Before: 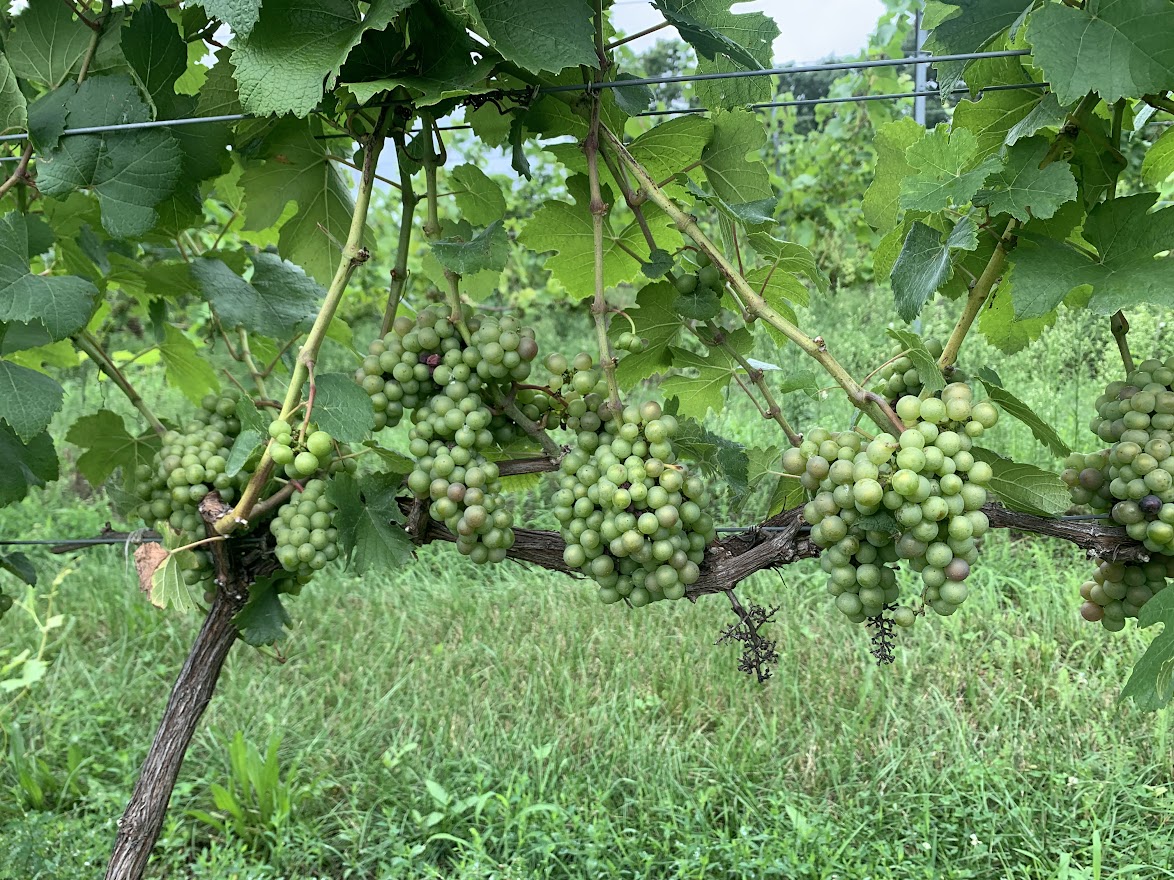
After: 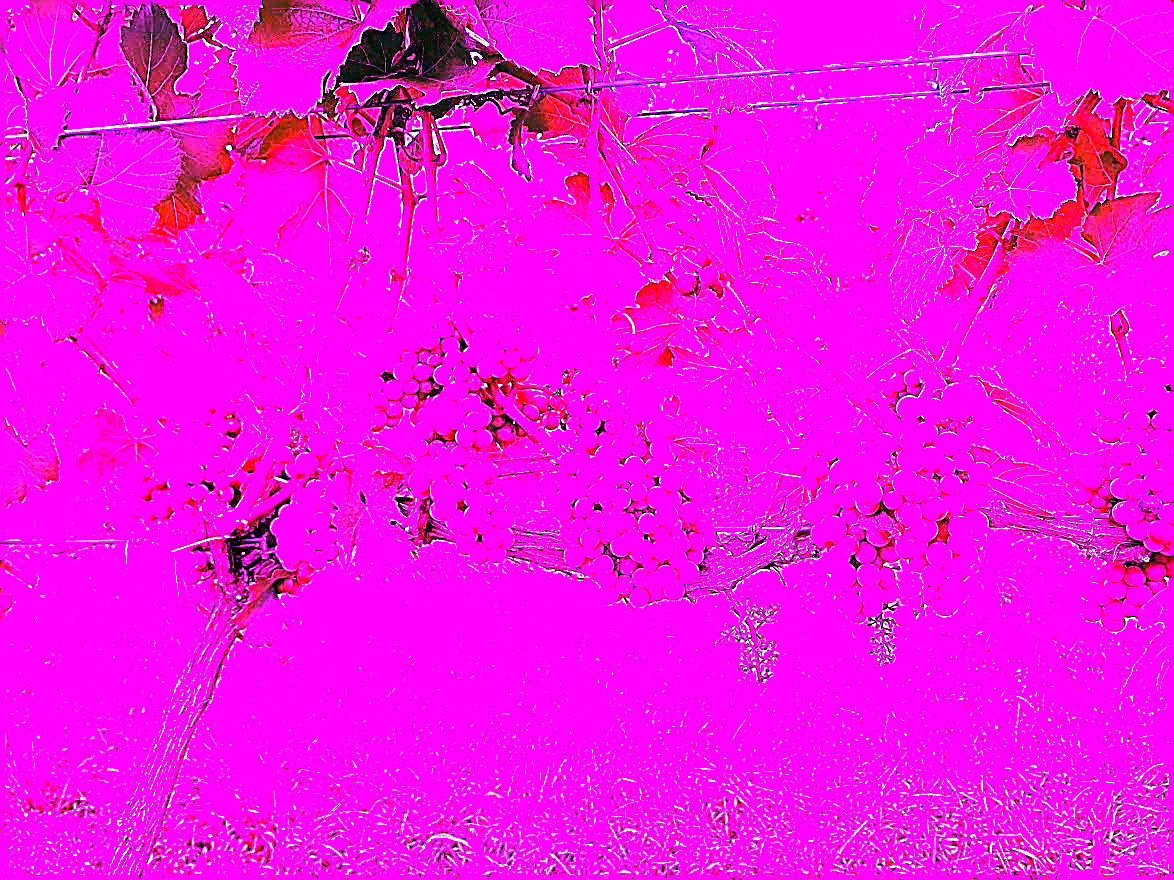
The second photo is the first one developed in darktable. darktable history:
white balance: red 8, blue 8
sharpen: on, module defaults
exposure: black level correction 0, compensate exposure bias true, compensate highlight preservation false
